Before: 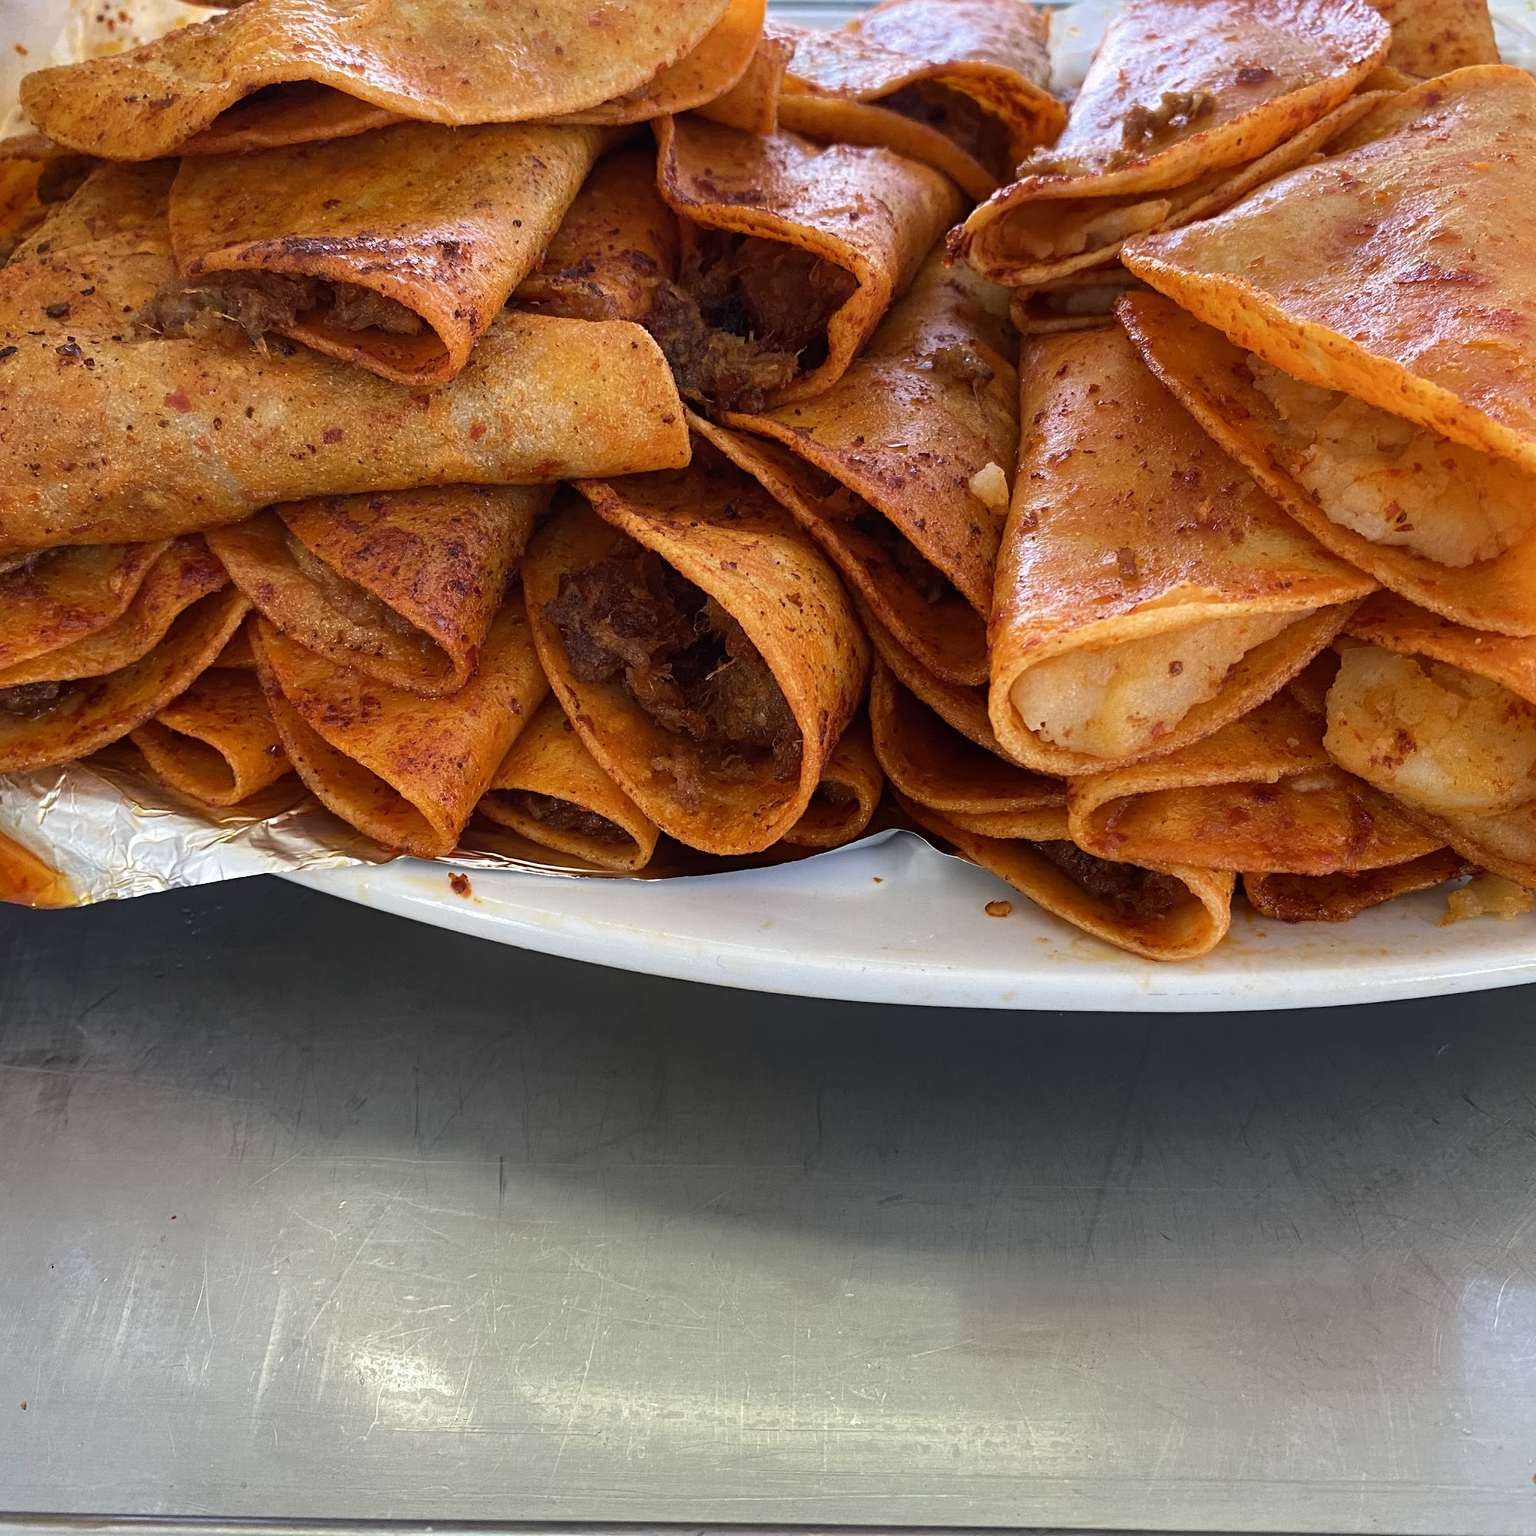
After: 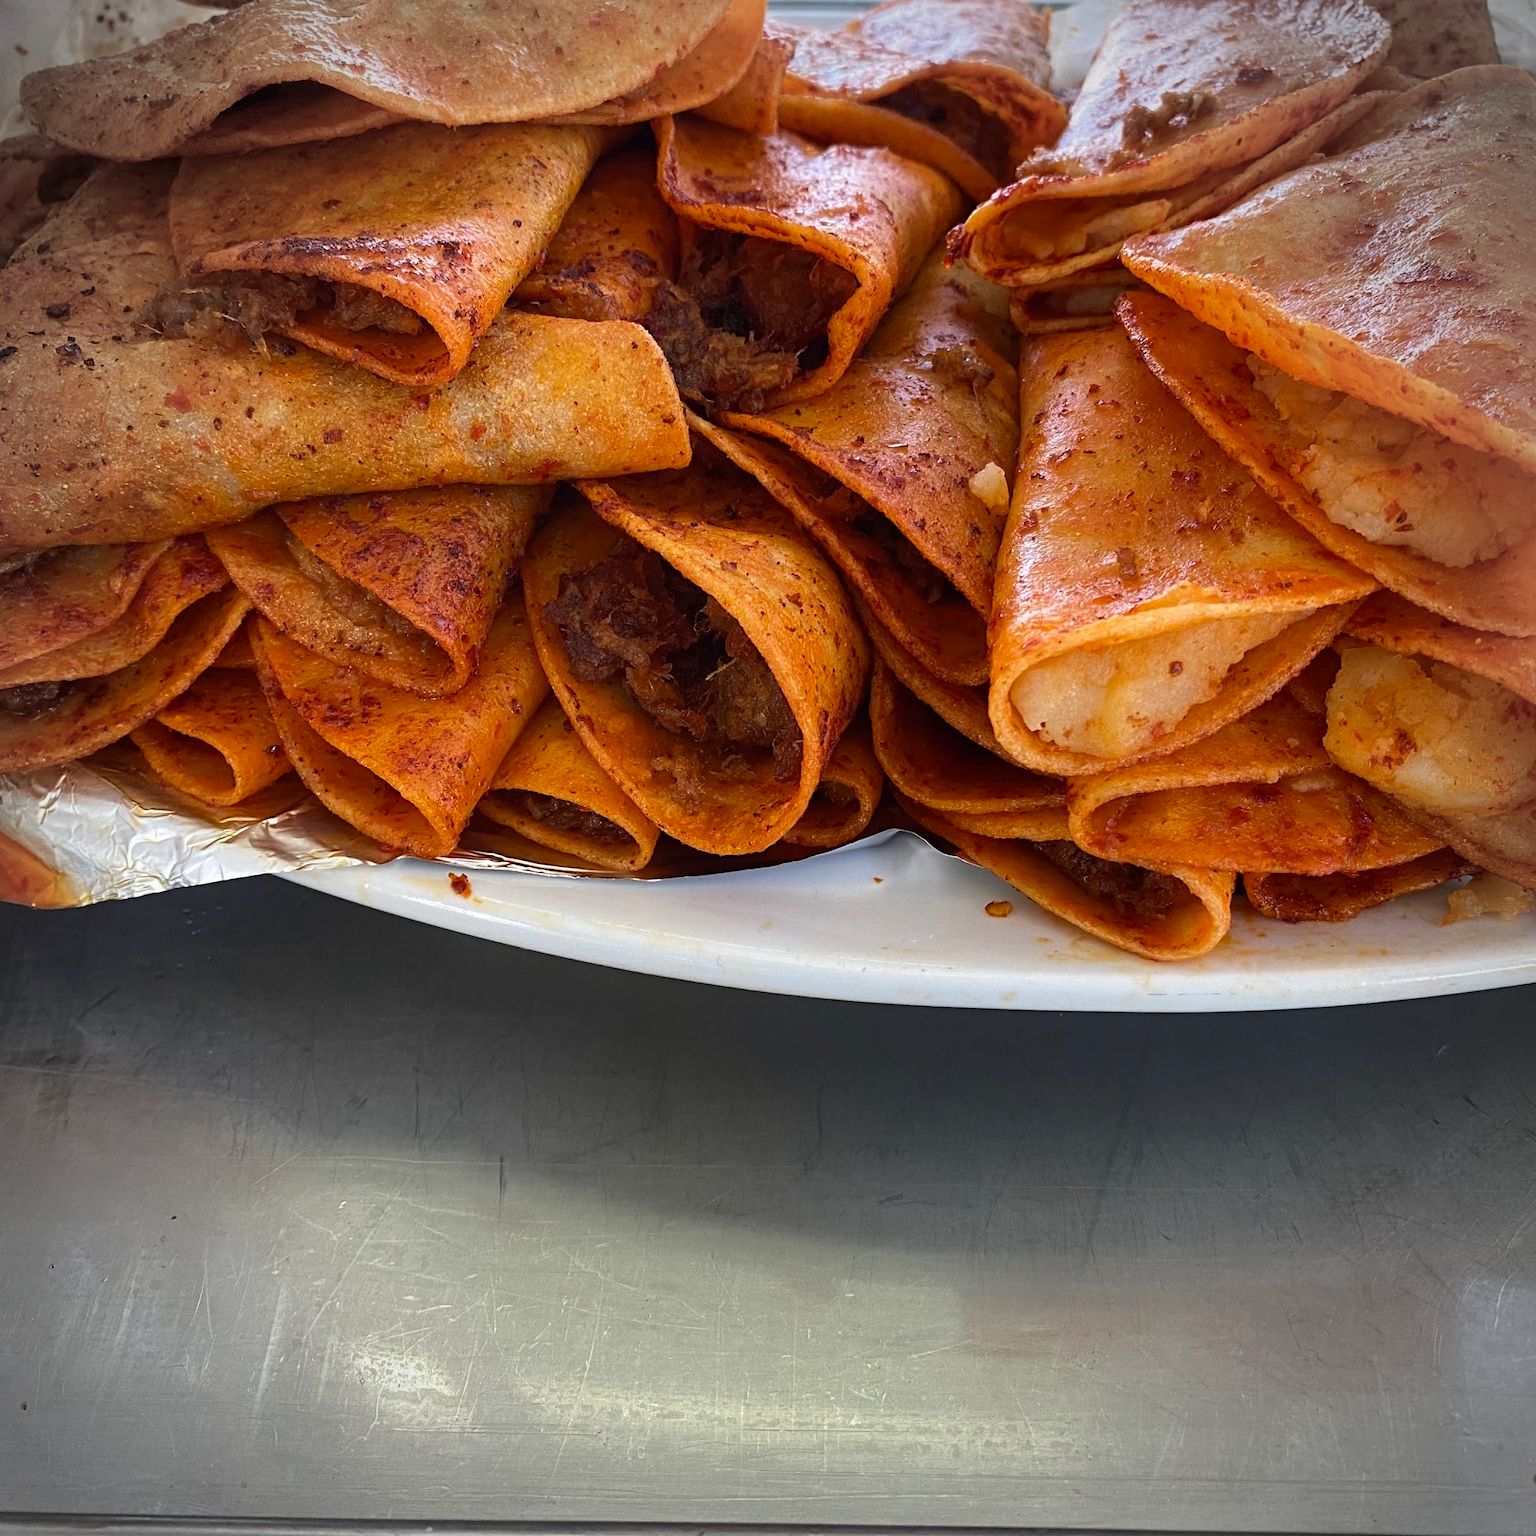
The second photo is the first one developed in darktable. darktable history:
vignetting: brightness -0.622, saturation -0.672
